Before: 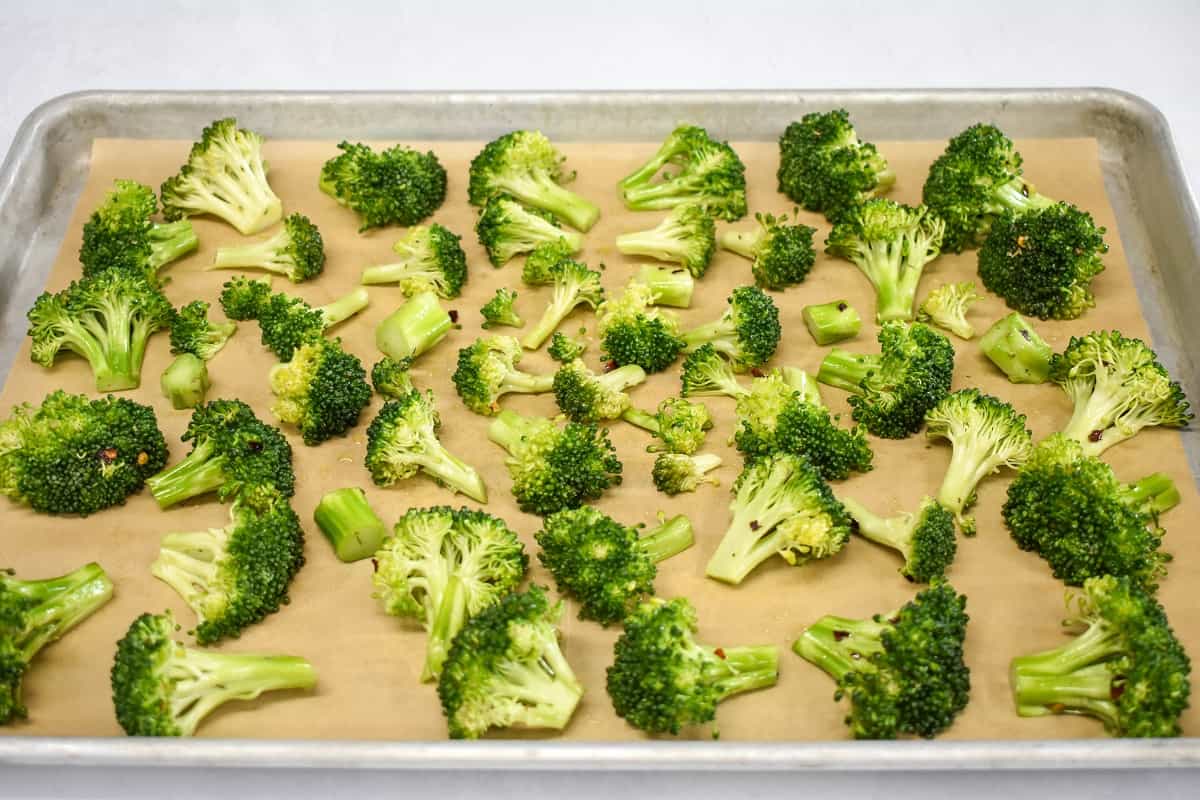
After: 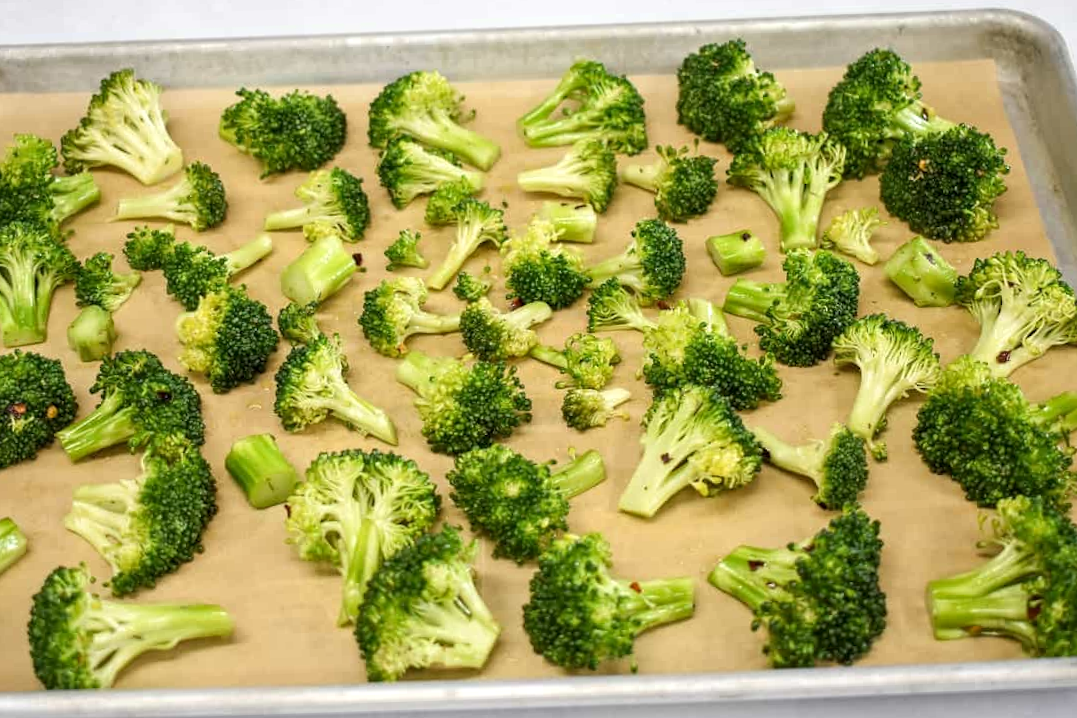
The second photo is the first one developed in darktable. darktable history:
crop and rotate: angle 1.96°, left 5.673%, top 5.673%
local contrast: highlights 100%, shadows 100%, detail 120%, midtone range 0.2
